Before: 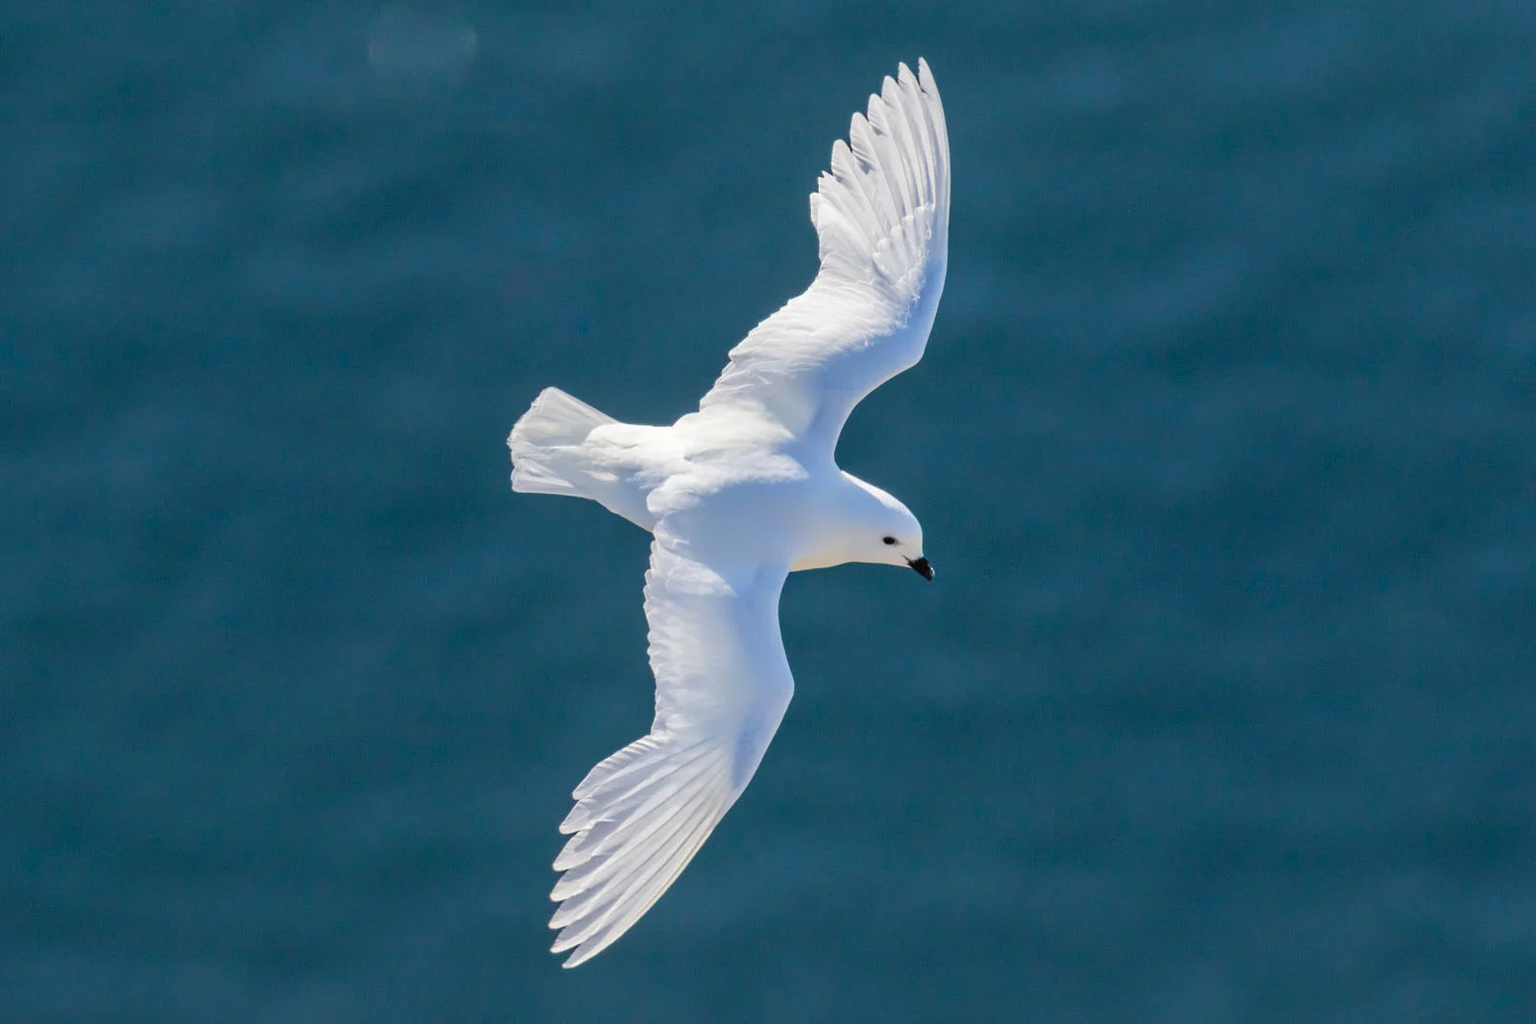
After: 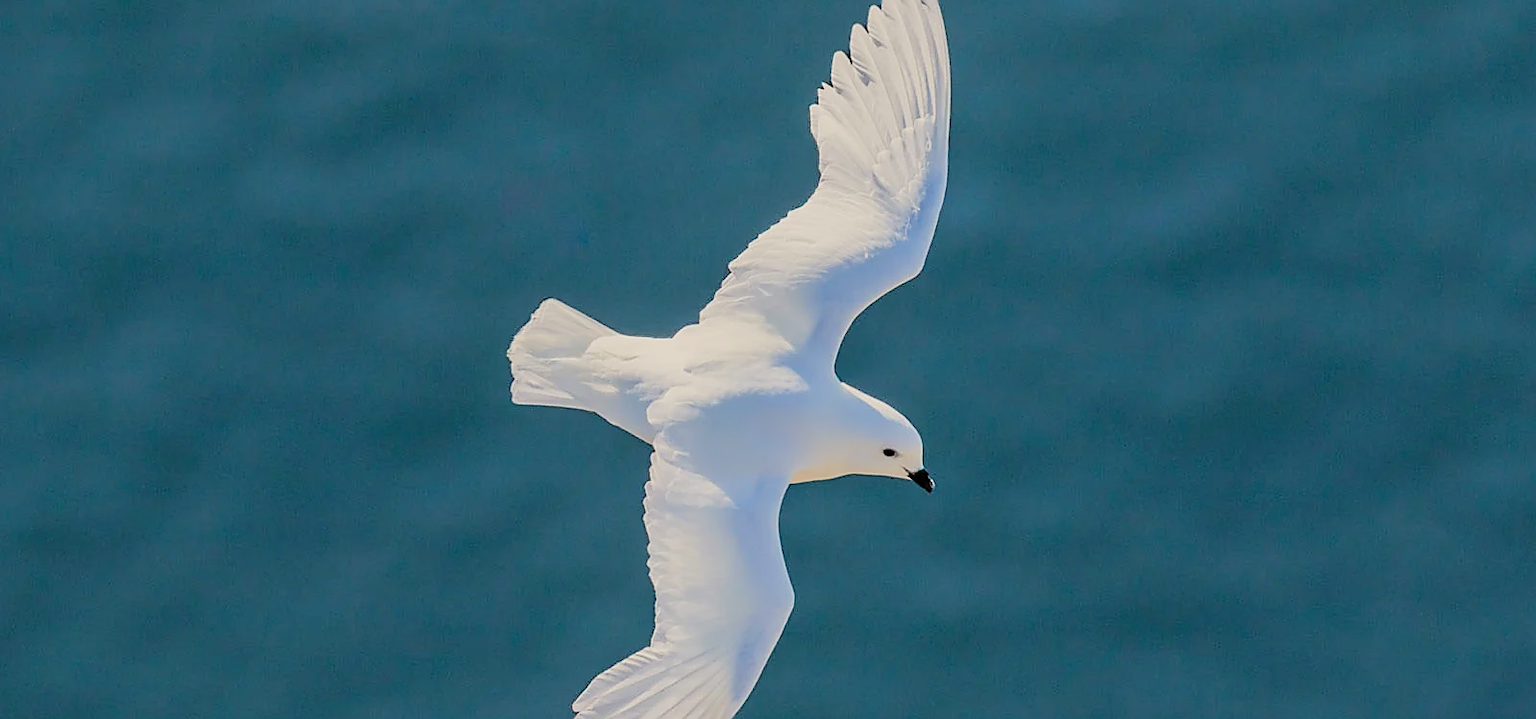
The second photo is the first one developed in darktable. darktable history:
sharpen: radius 1.406, amount 1.259, threshold 0.838
filmic rgb: black relative exposure -7.65 EV, white relative exposure 4.56 EV, hardness 3.61
contrast brightness saturation: brightness 0.088, saturation 0.192
color calibration: gray › normalize channels true, x 0.331, y 0.345, temperature 5660.6 K, gamut compression 0.003
crop and rotate: top 8.69%, bottom 21.049%
